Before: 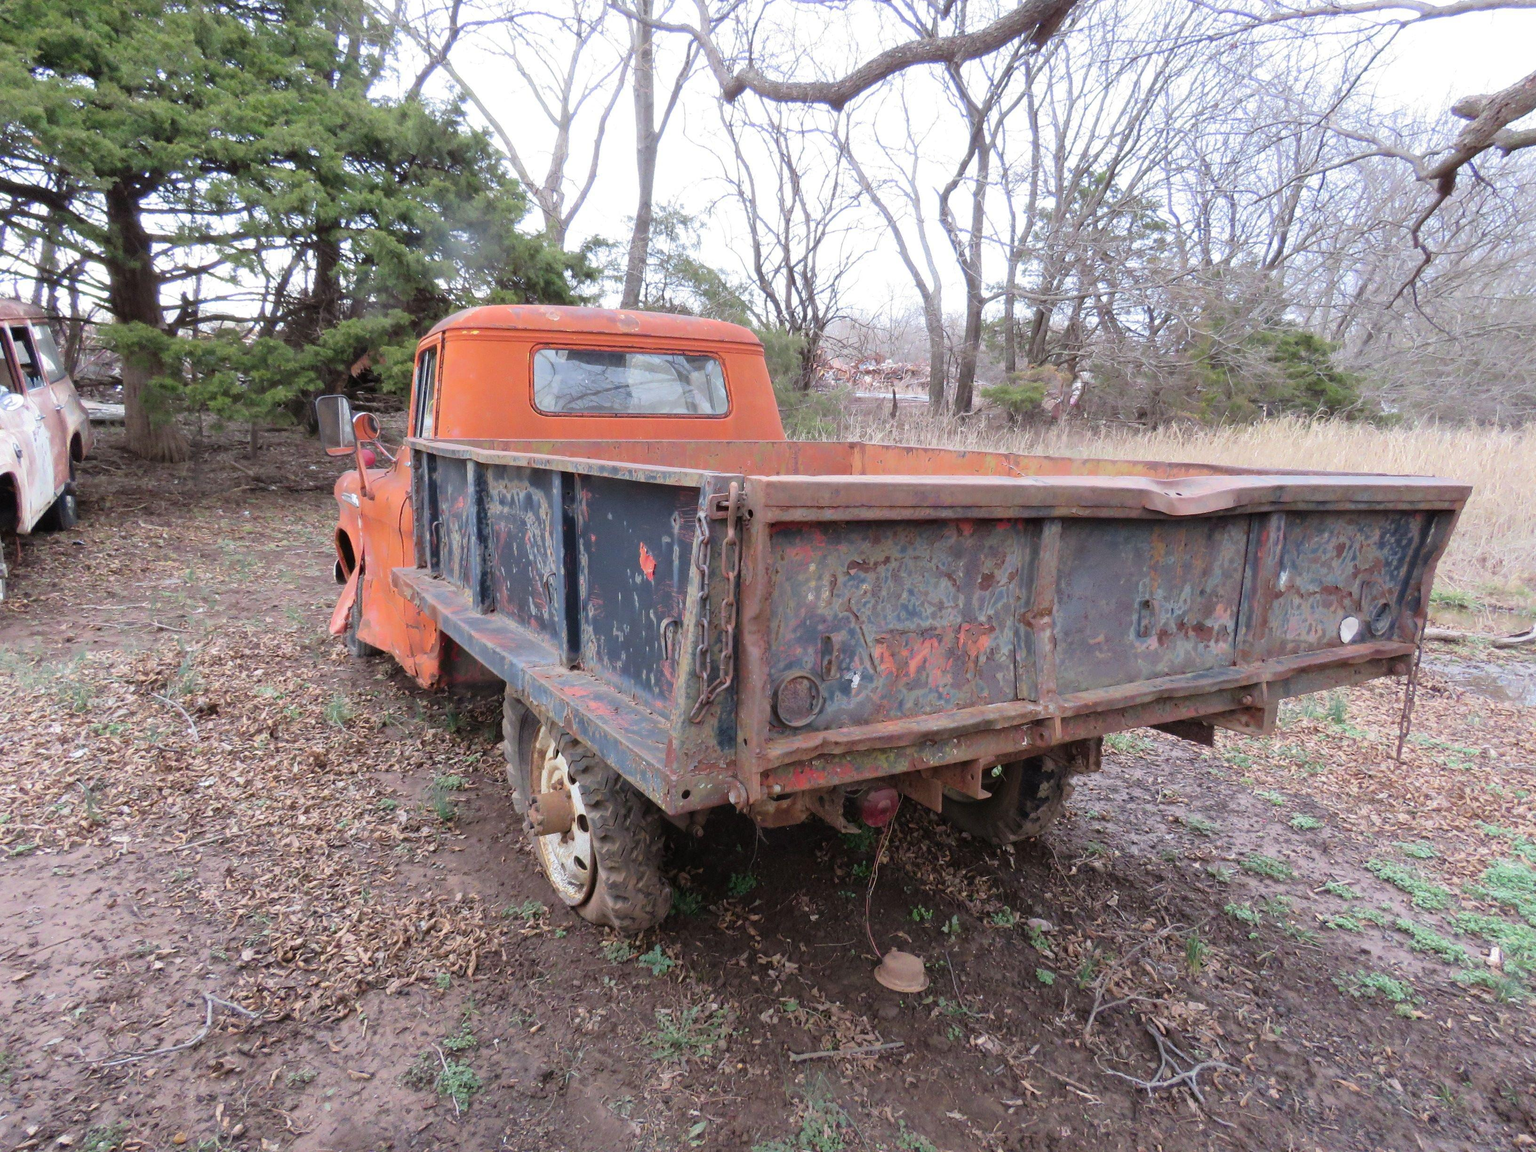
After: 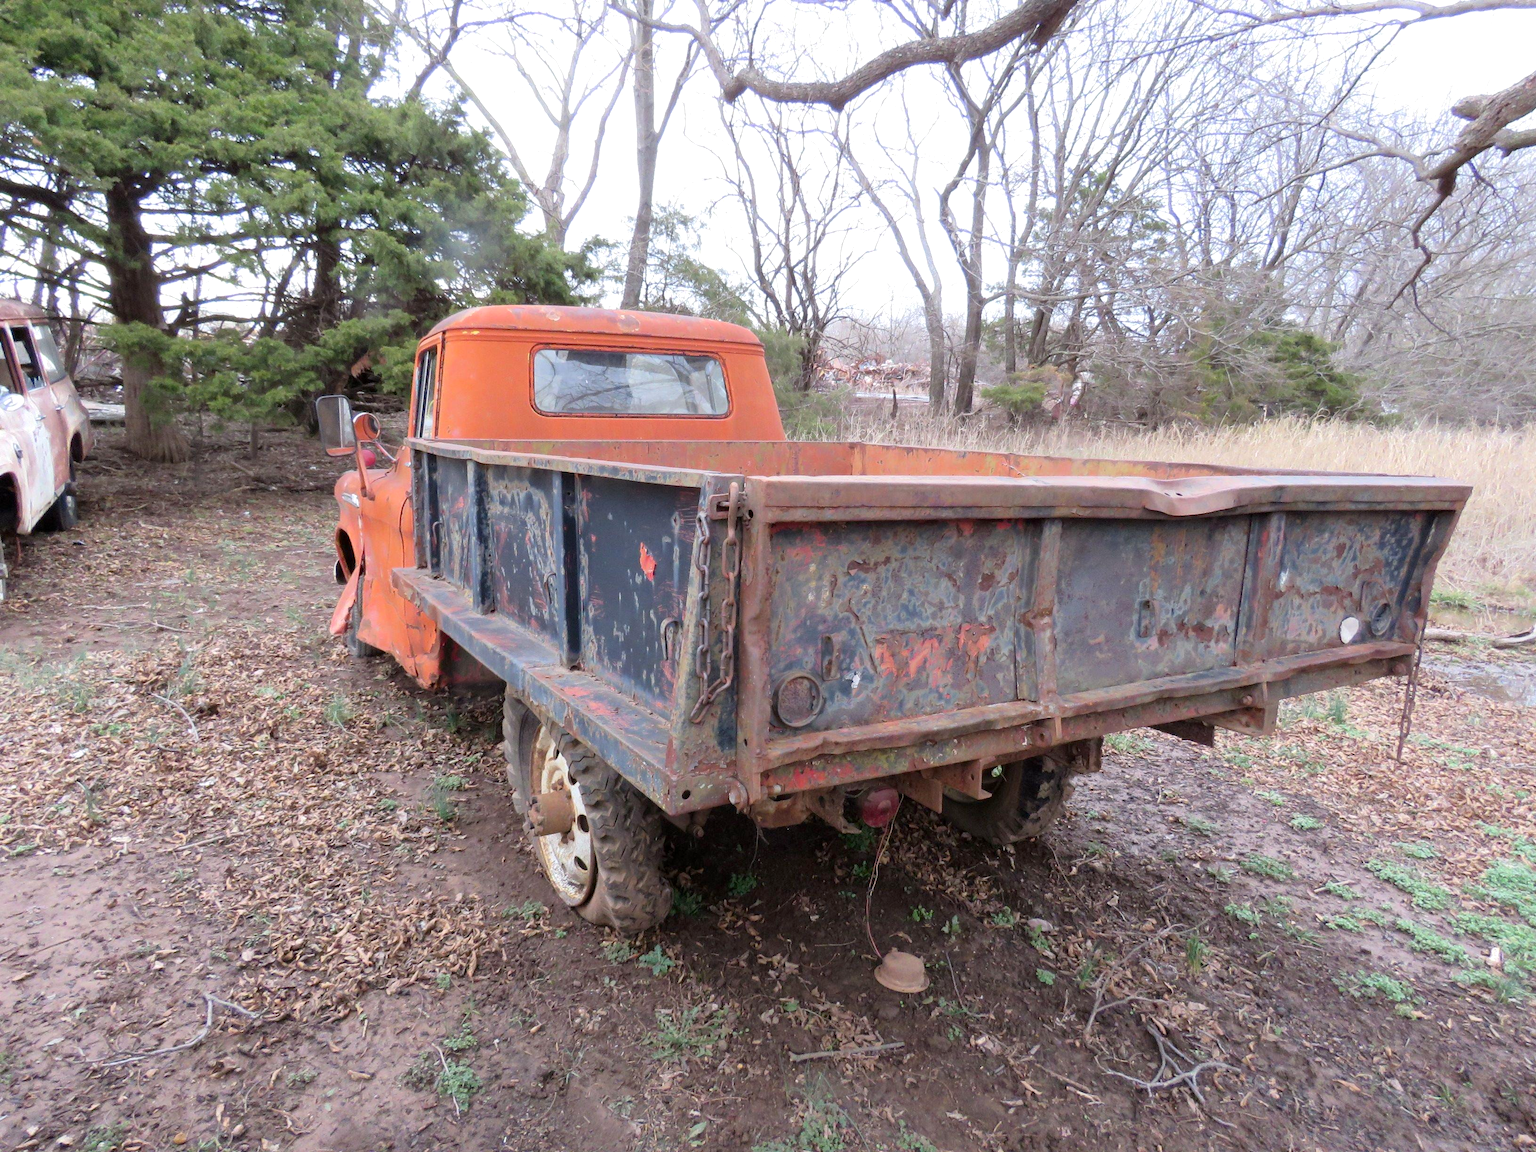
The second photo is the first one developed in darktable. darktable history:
exposure: black level correction 0.002, exposure 0.148 EV, compensate highlight preservation false
